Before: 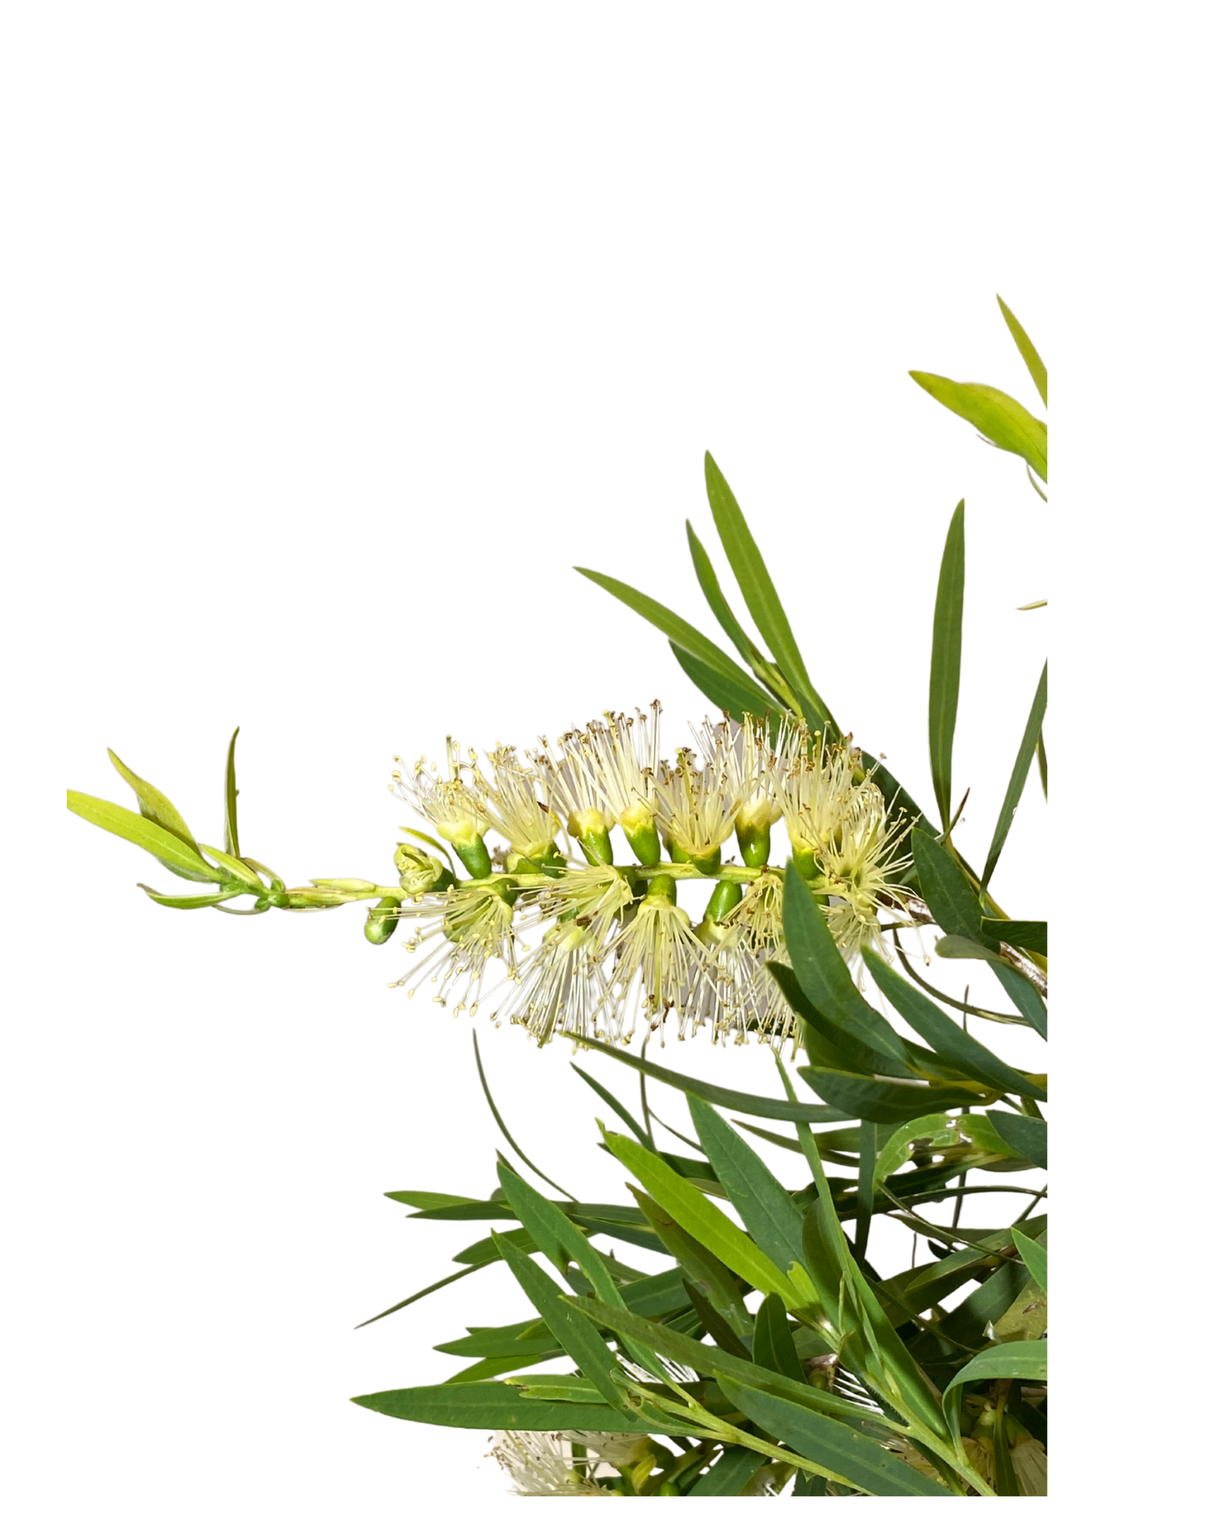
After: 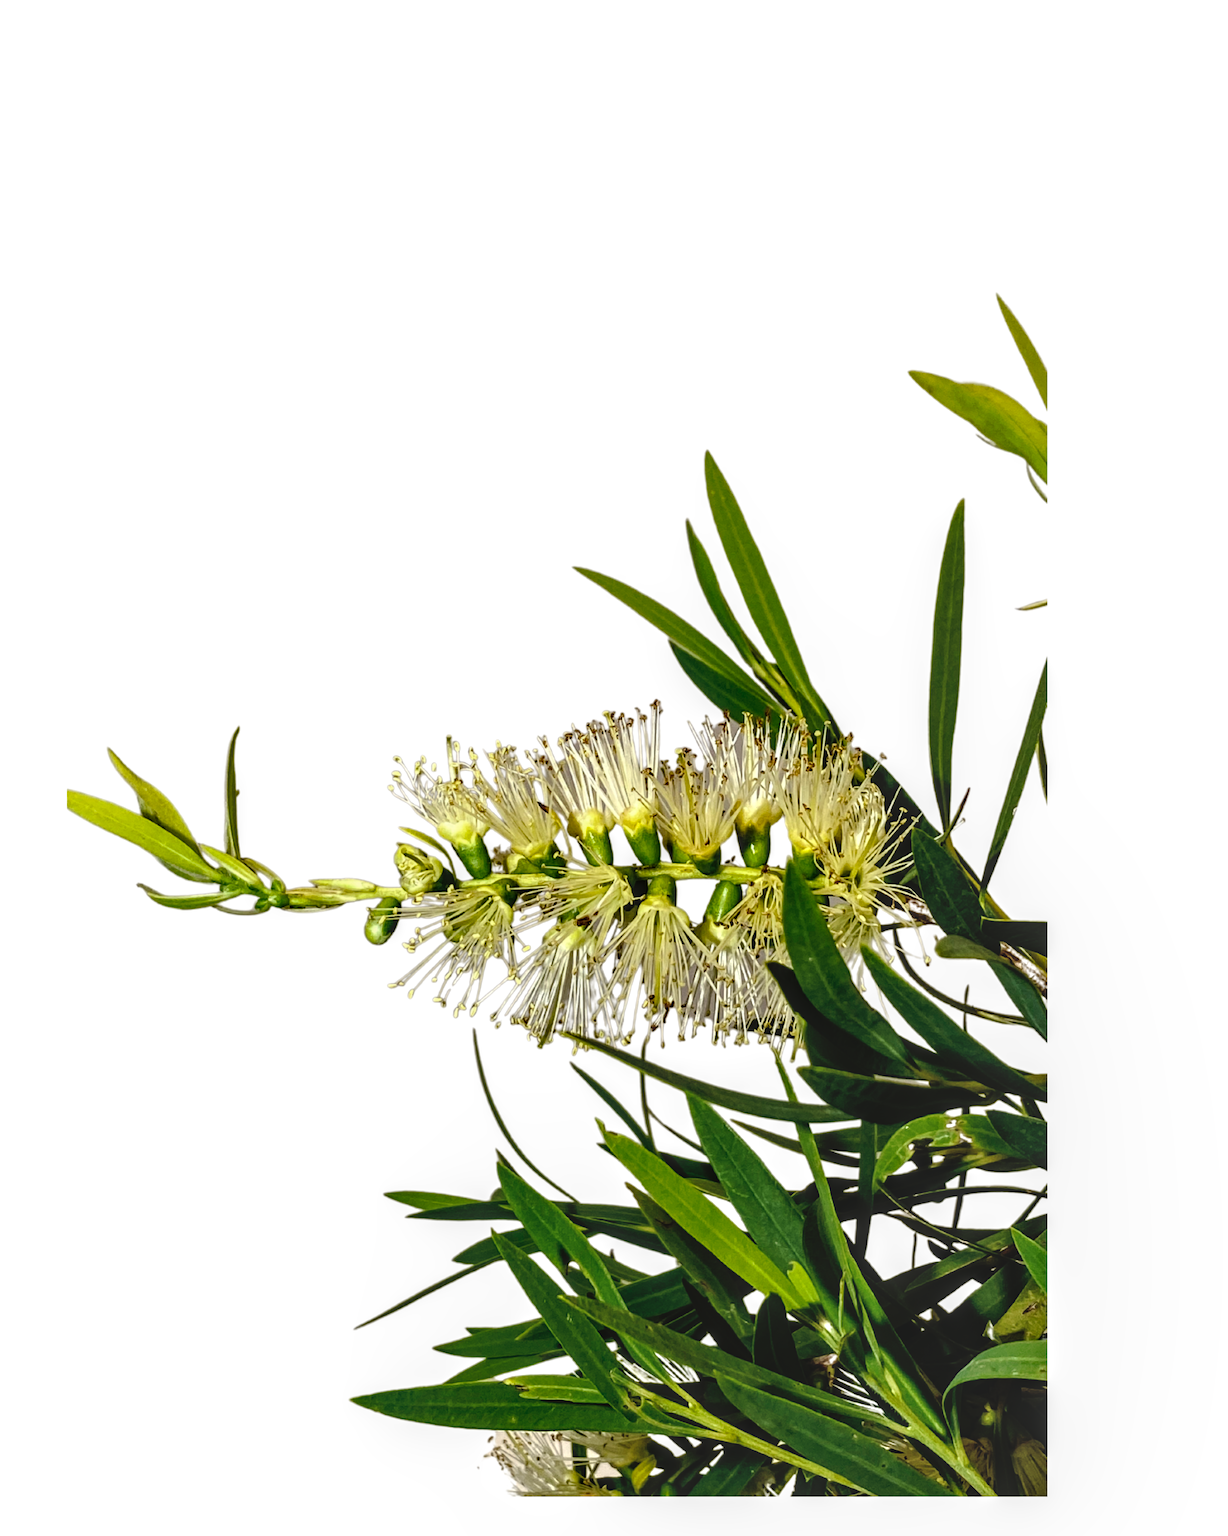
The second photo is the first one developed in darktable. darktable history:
local contrast: detail 150%
base curve: curves: ch0 [(0, 0.02) (0.083, 0.036) (1, 1)], preserve colors none
tone curve: curves: ch0 [(0, 0) (0.003, 0.006) (0.011, 0.014) (0.025, 0.024) (0.044, 0.035) (0.069, 0.046) (0.1, 0.074) (0.136, 0.115) (0.177, 0.161) (0.224, 0.226) (0.277, 0.293) (0.335, 0.364) (0.399, 0.441) (0.468, 0.52) (0.543, 0.58) (0.623, 0.657) (0.709, 0.72) (0.801, 0.794) (0.898, 0.883) (1, 1)], preserve colors none
